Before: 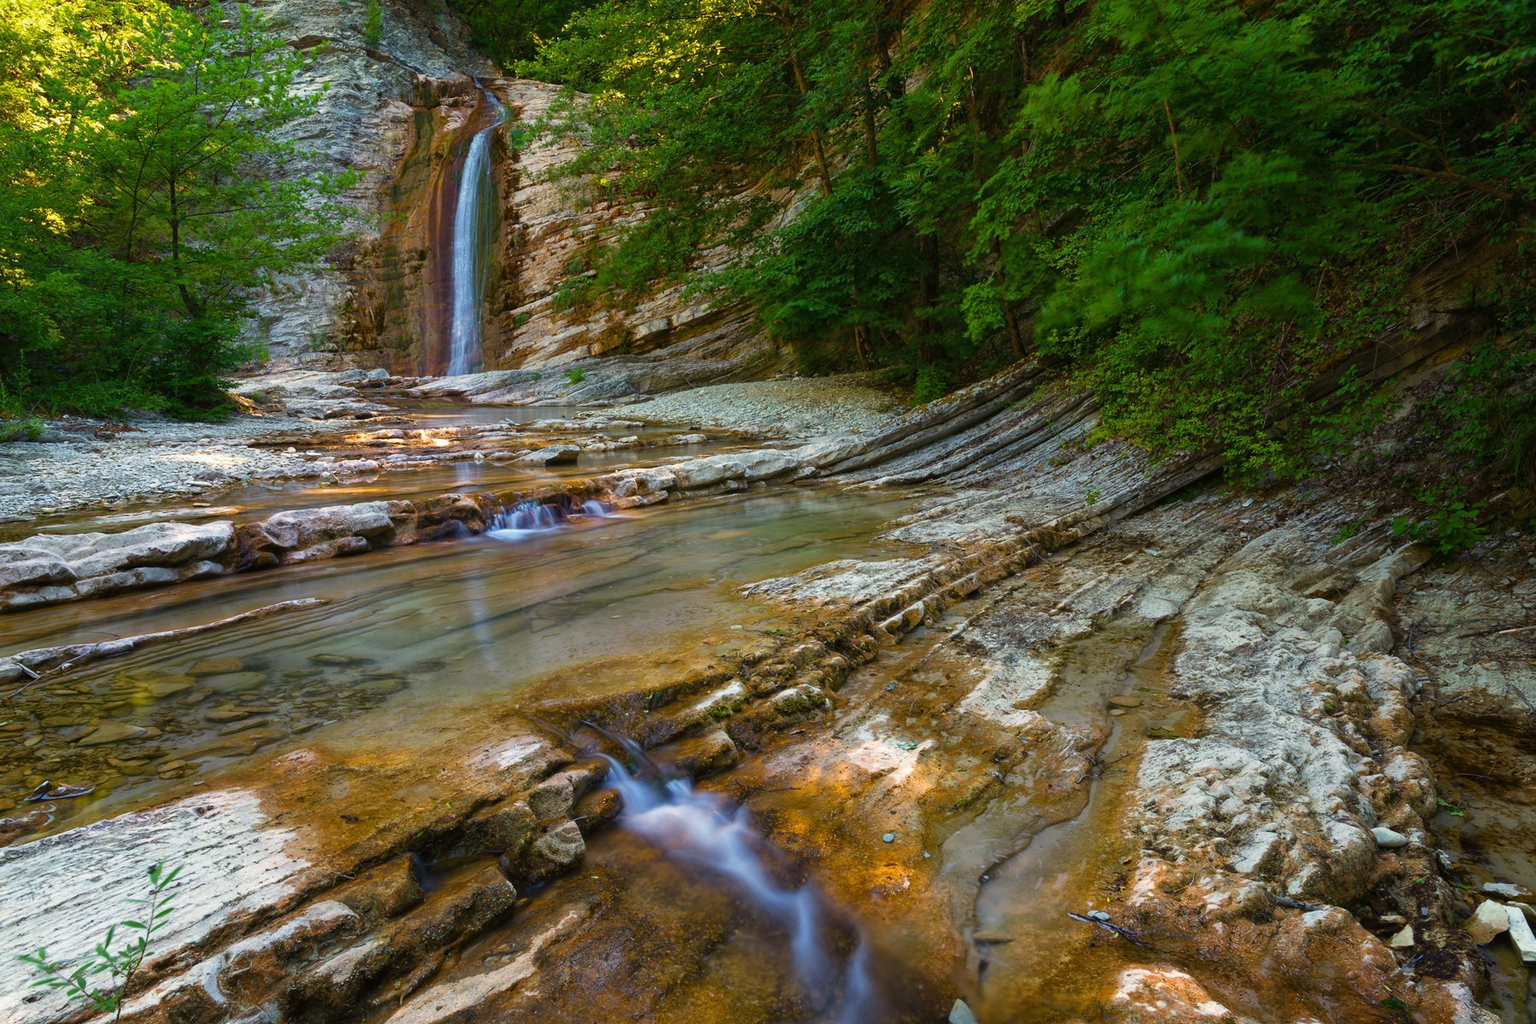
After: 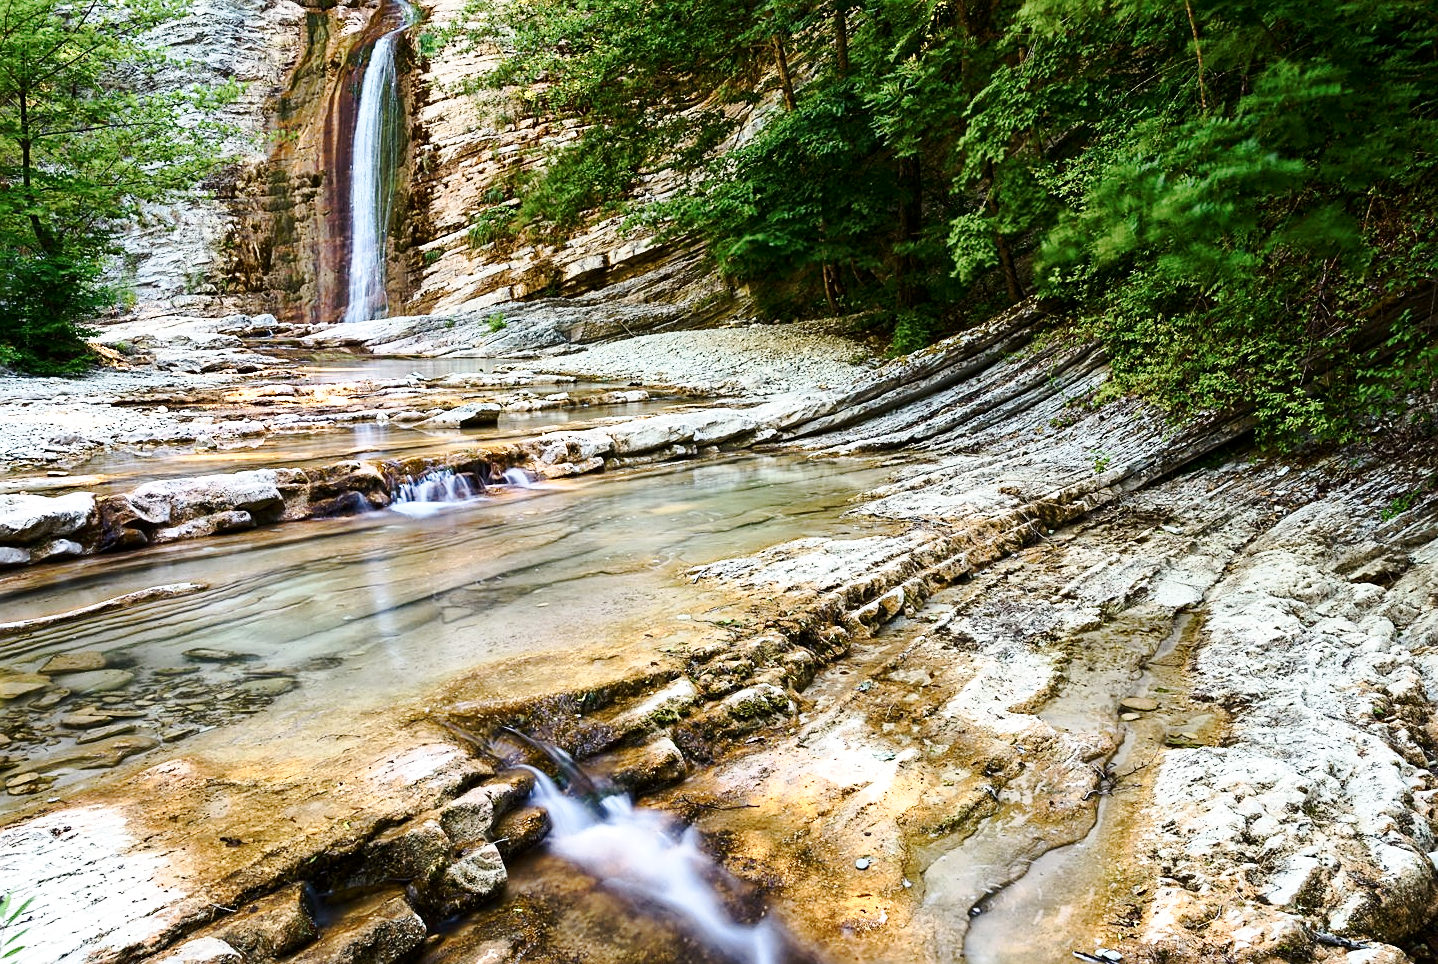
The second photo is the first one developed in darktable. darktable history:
exposure: black level correction 0.001, exposure 1 EV, compensate highlight preservation false
contrast brightness saturation: contrast 0.254, saturation -0.315
sharpen: on, module defaults
crop and rotate: left 9.969%, top 9.868%, right 10.097%, bottom 9.736%
tone curve: curves: ch0 [(0, 0) (0.035, 0.017) (0.131, 0.108) (0.279, 0.279) (0.476, 0.554) (0.617, 0.693) (0.704, 0.77) (0.801, 0.854) (0.895, 0.927) (1, 0.976)]; ch1 [(0, 0) (0.318, 0.278) (0.444, 0.427) (0.493, 0.493) (0.537, 0.547) (0.594, 0.616) (0.746, 0.764) (1, 1)]; ch2 [(0, 0) (0.316, 0.292) (0.381, 0.37) (0.423, 0.448) (0.476, 0.482) (0.502, 0.498) (0.529, 0.532) (0.583, 0.608) (0.639, 0.657) (0.7, 0.7) (0.861, 0.808) (1, 0.951)], preserve colors none
